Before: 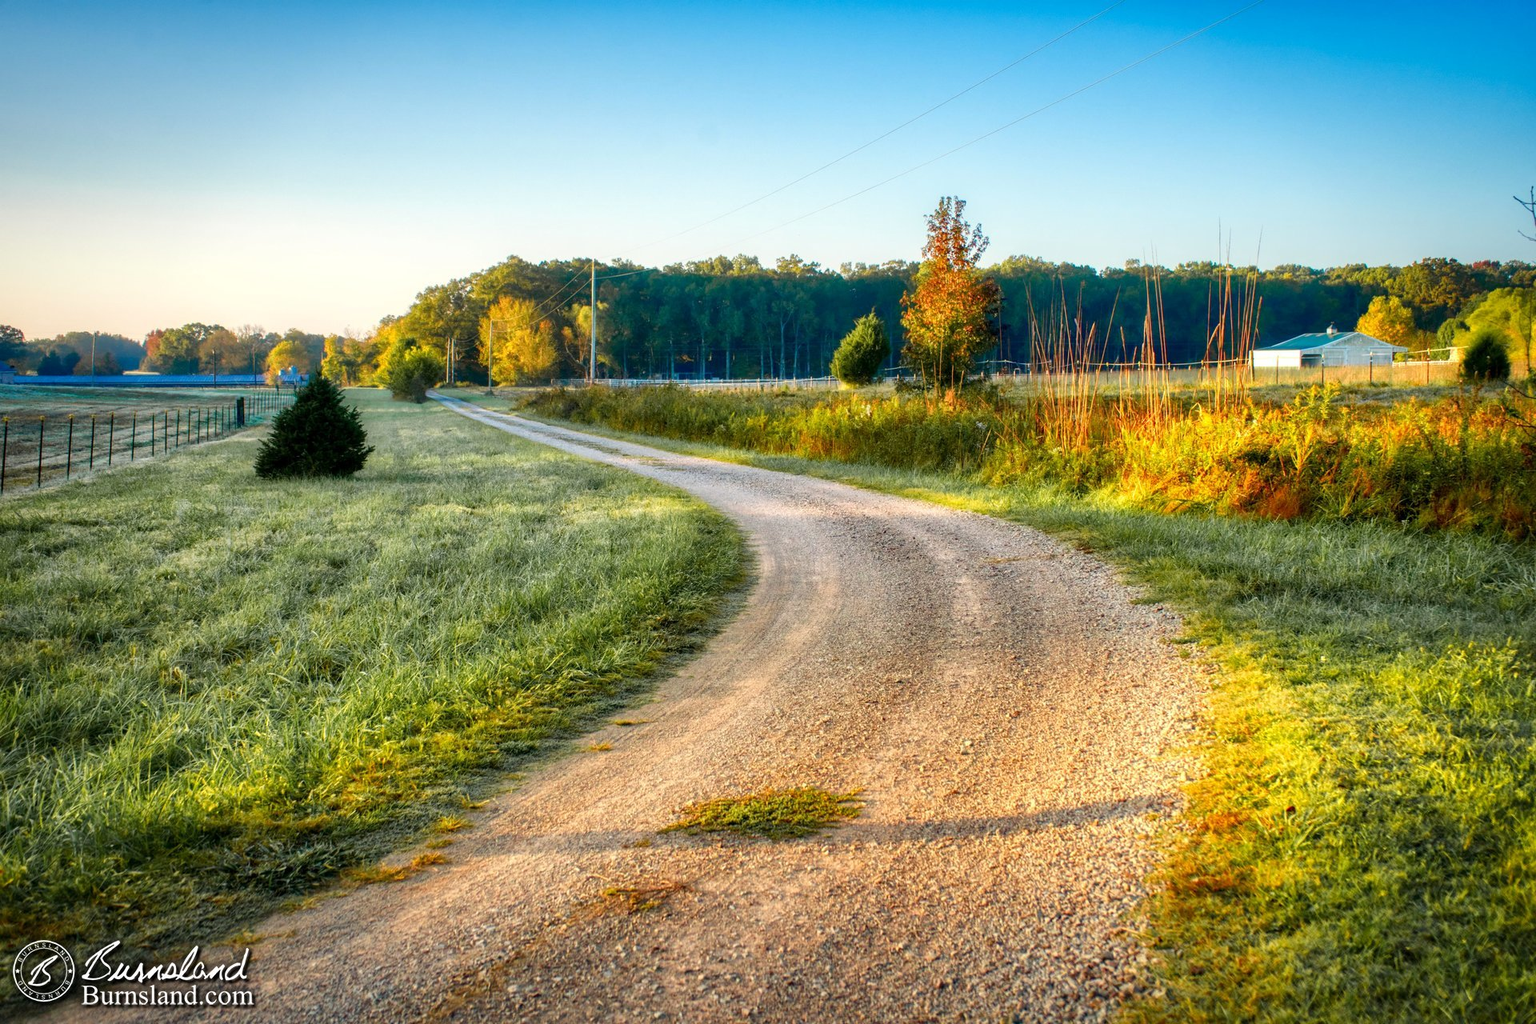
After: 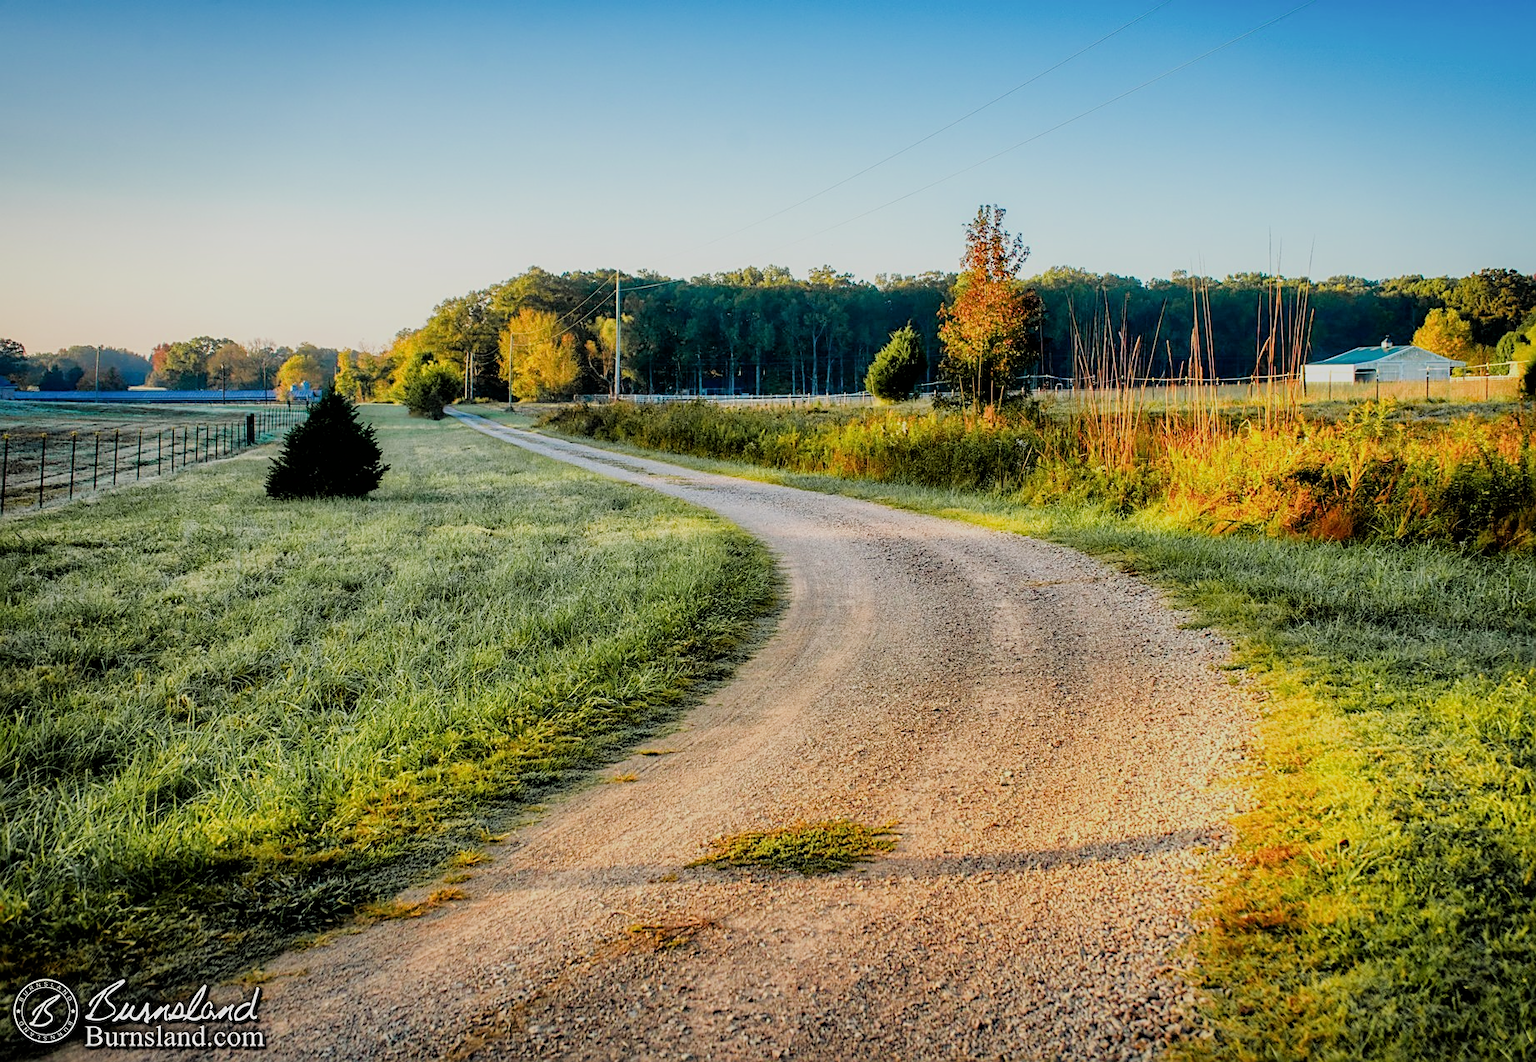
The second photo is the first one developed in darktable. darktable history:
sharpen: on, module defaults
filmic rgb: black relative exposure -4.26 EV, white relative exposure 4.56 EV, hardness 2.4, contrast 1.06
crop: right 3.914%, bottom 0.033%
